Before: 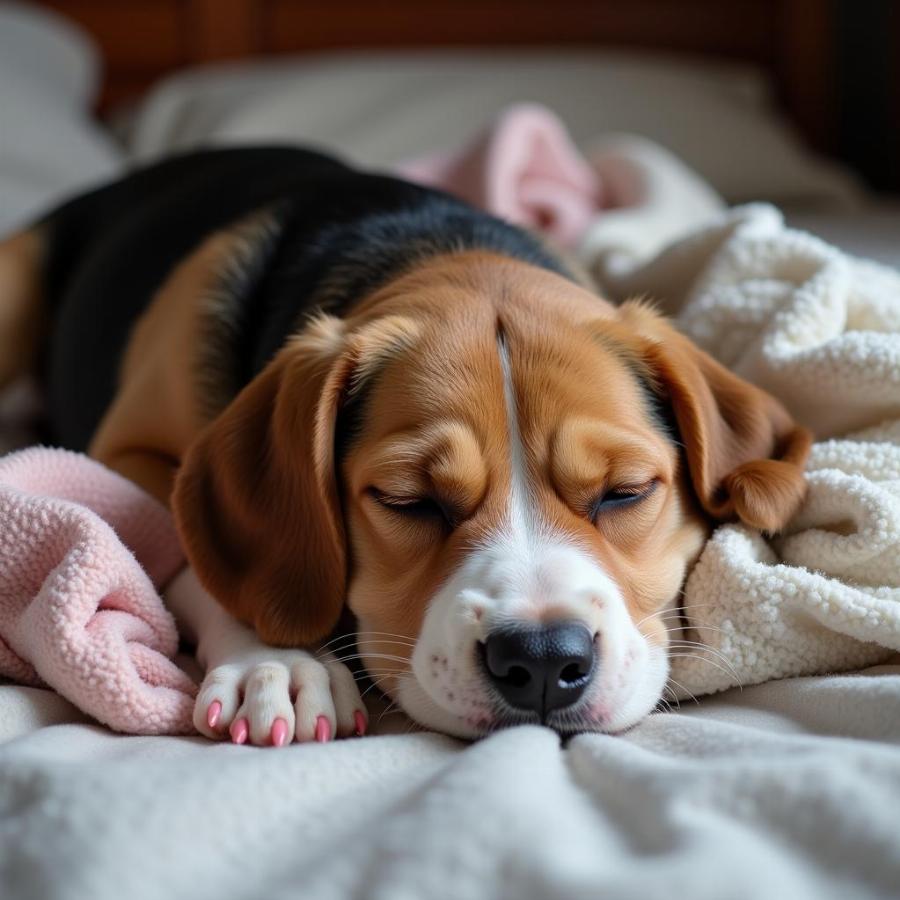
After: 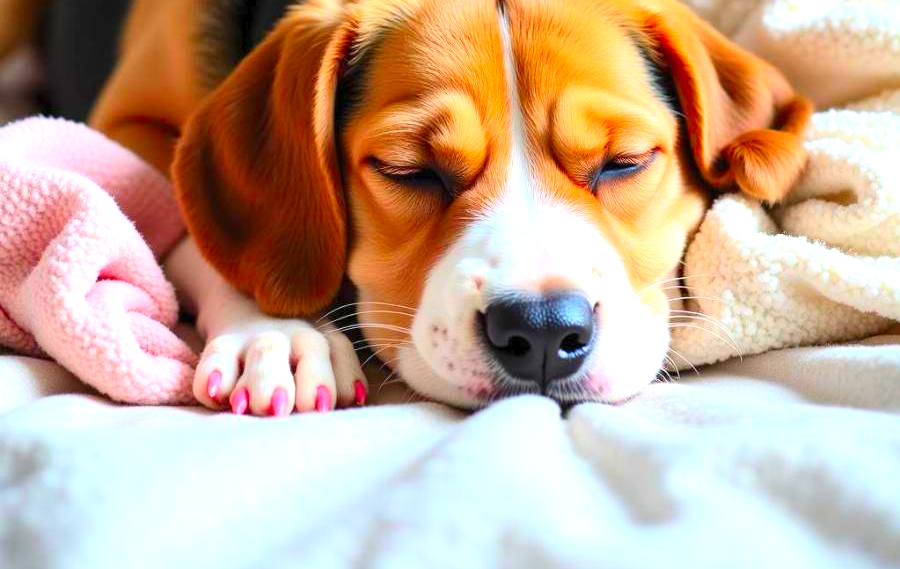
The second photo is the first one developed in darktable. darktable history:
contrast brightness saturation: contrast 0.201, brightness 0.196, saturation 0.794
exposure: exposure 1 EV, compensate highlight preservation false
crop and rotate: top 36.76%
